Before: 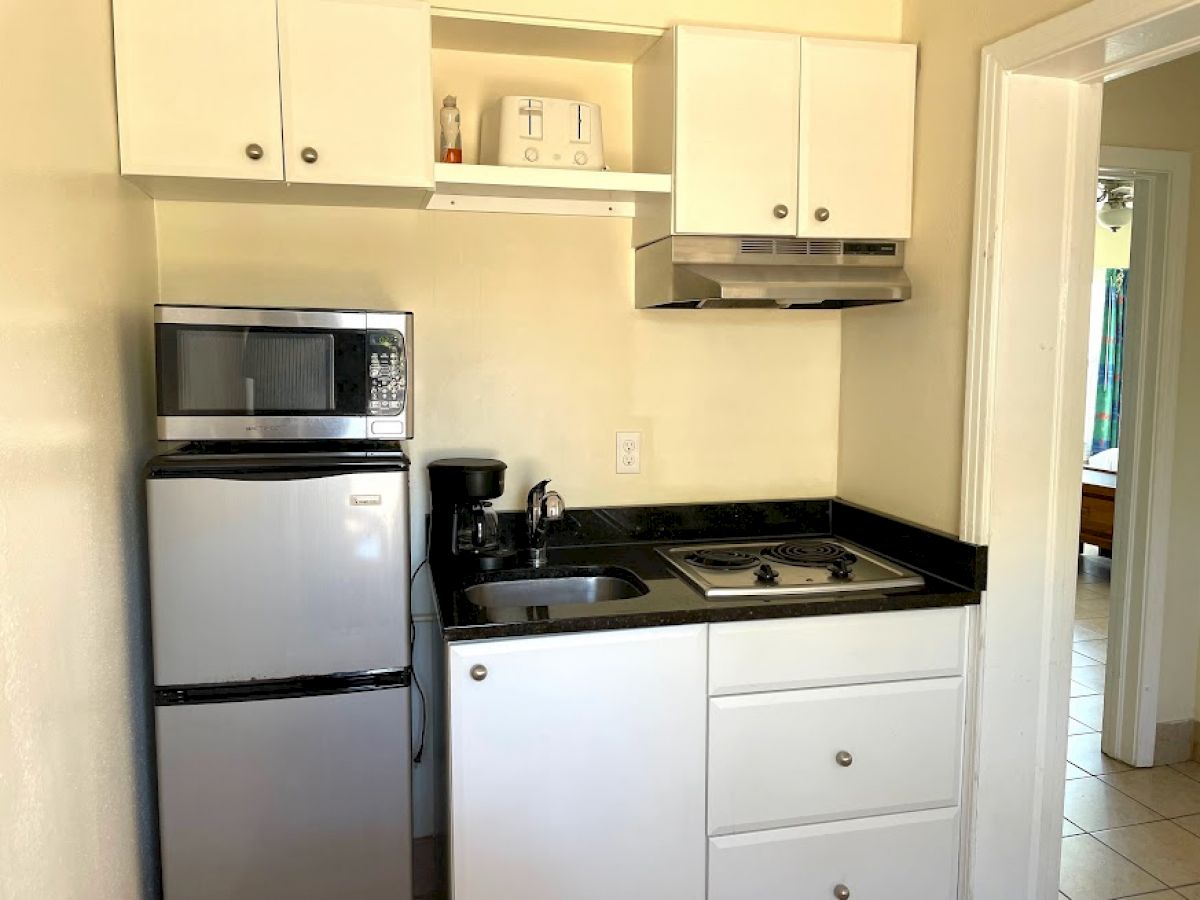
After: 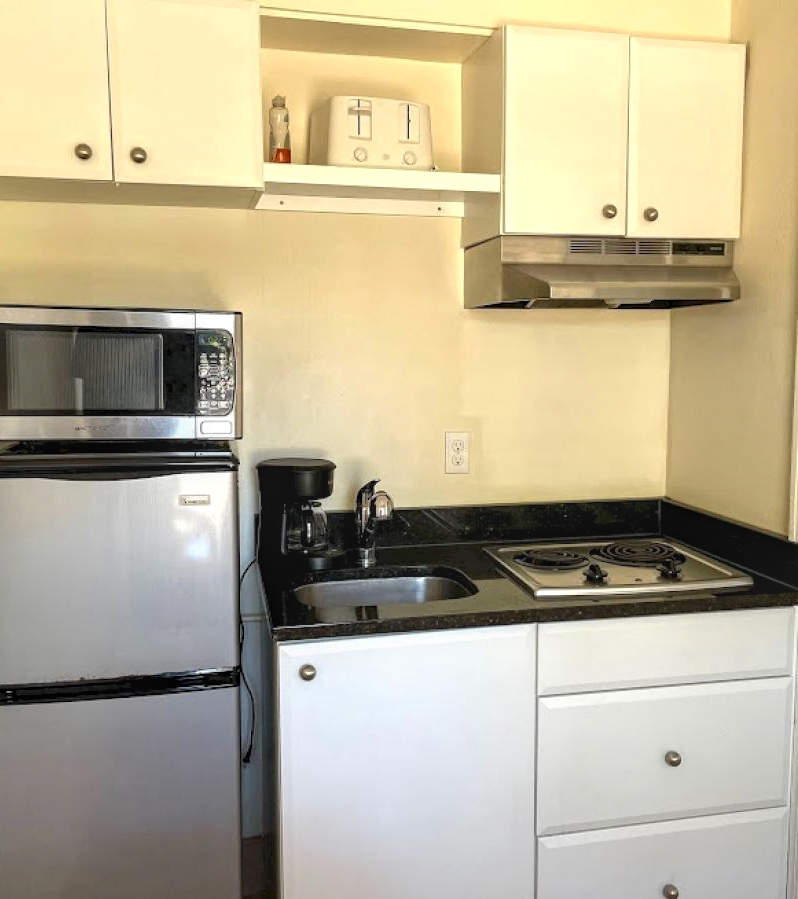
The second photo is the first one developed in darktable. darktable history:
local contrast: on, module defaults
crop and rotate: left 14.288%, right 19.16%
exposure: black level correction -0.001, exposure 0.08 EV, compensate exposure bias true, compensate highlight preservation false
